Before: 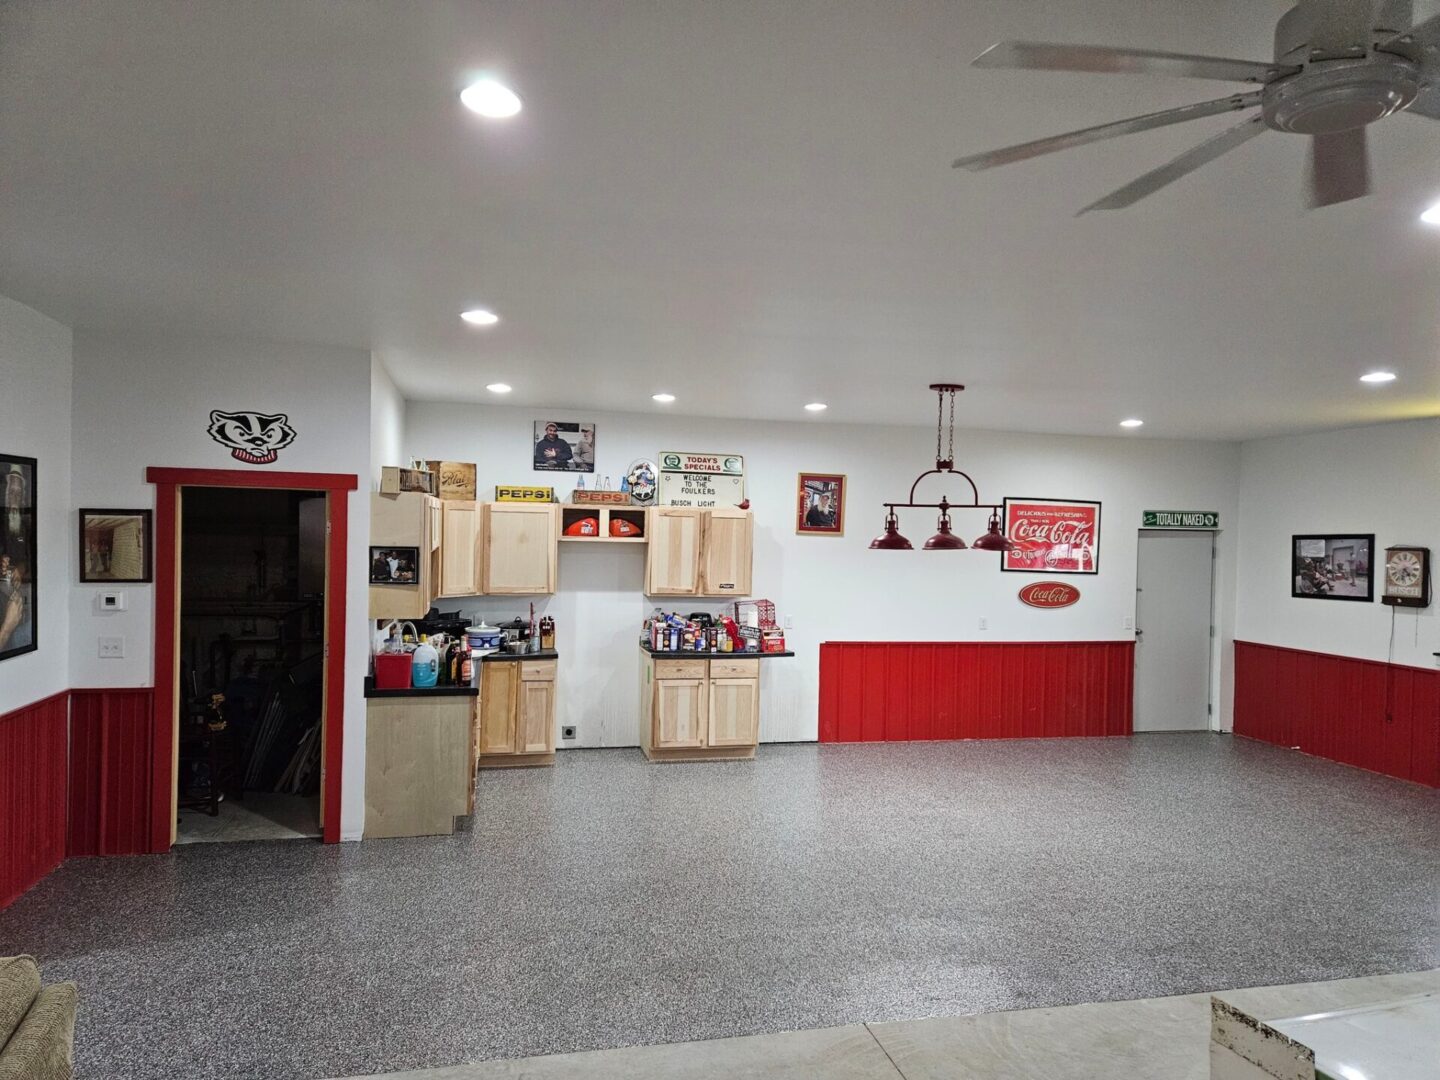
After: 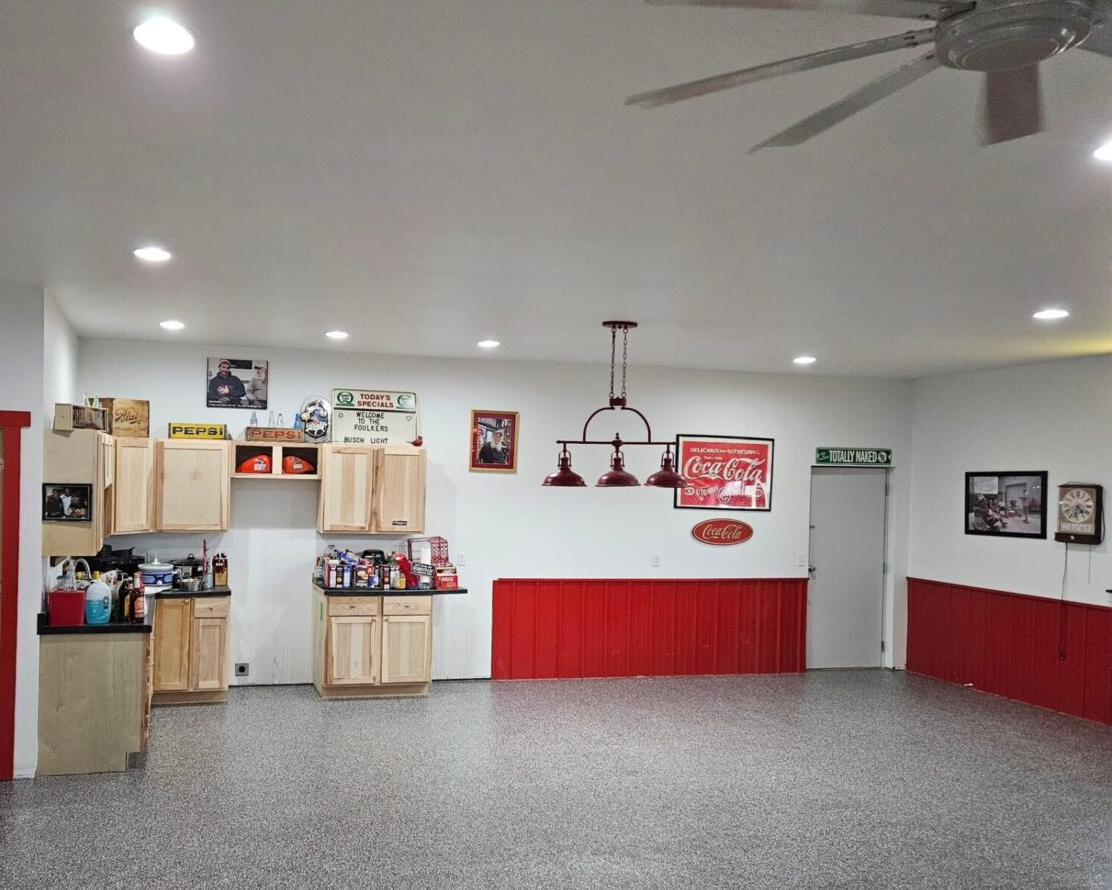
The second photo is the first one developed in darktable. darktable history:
crop: left 22.732%, top 5.912%, bottom 11.641%
